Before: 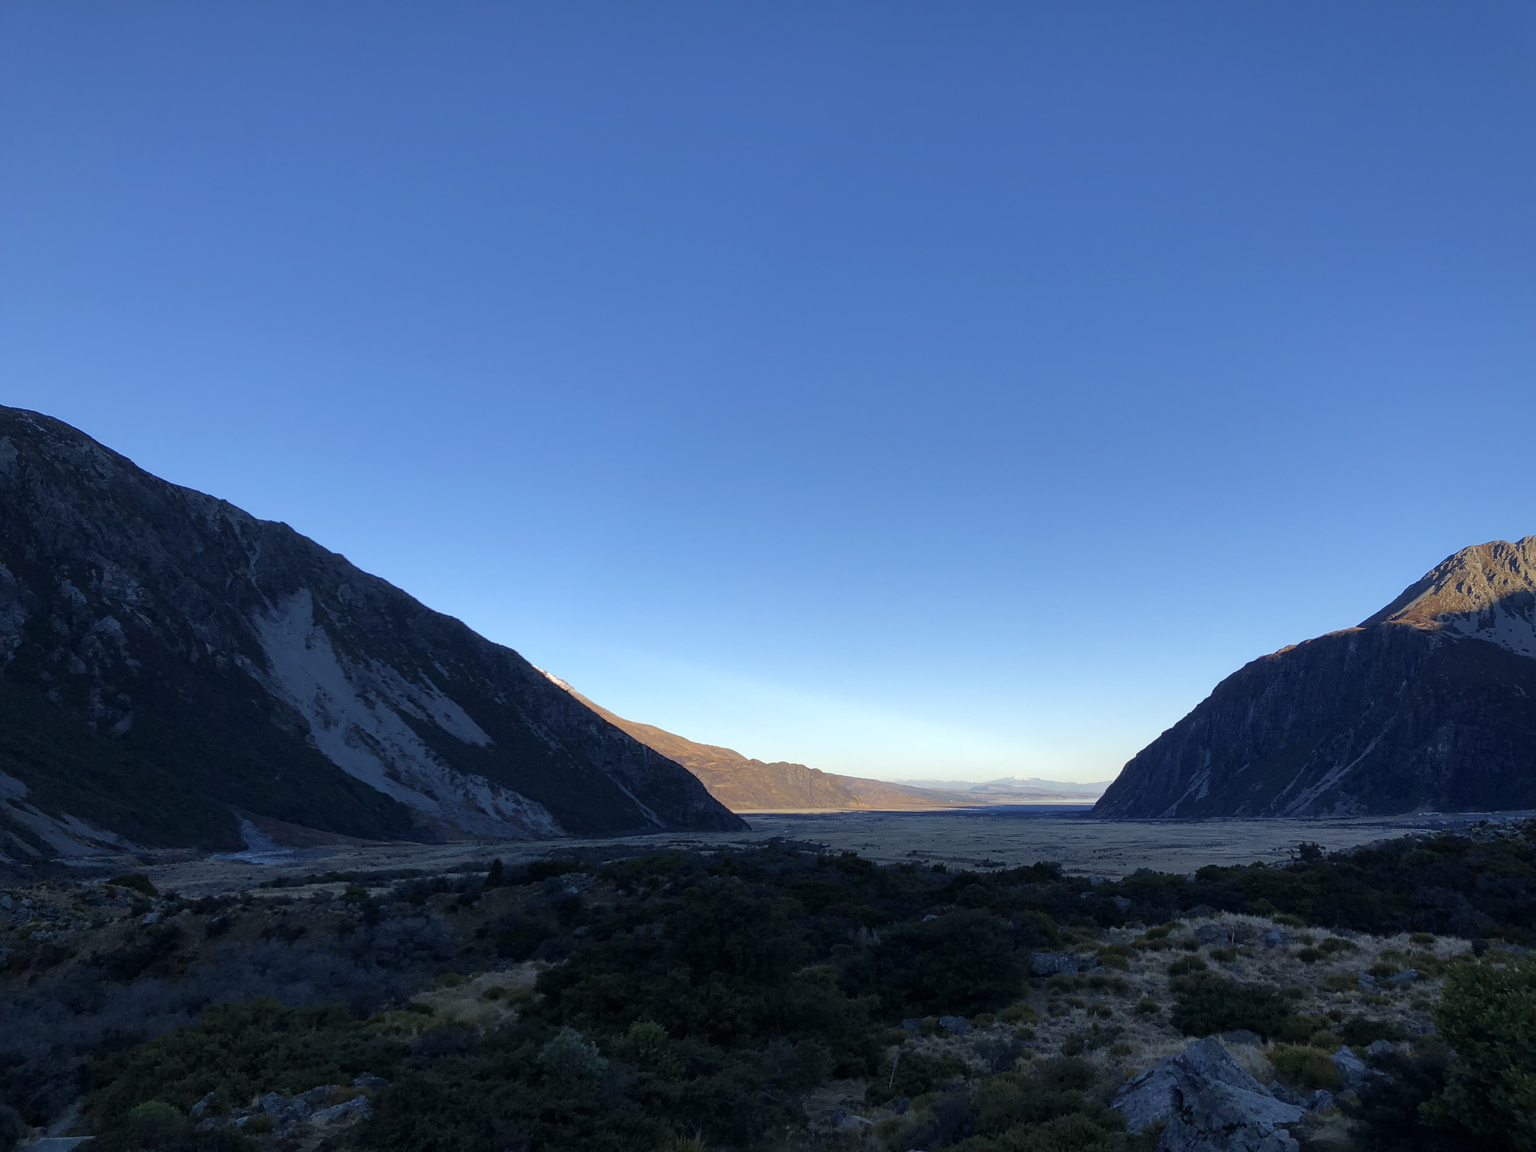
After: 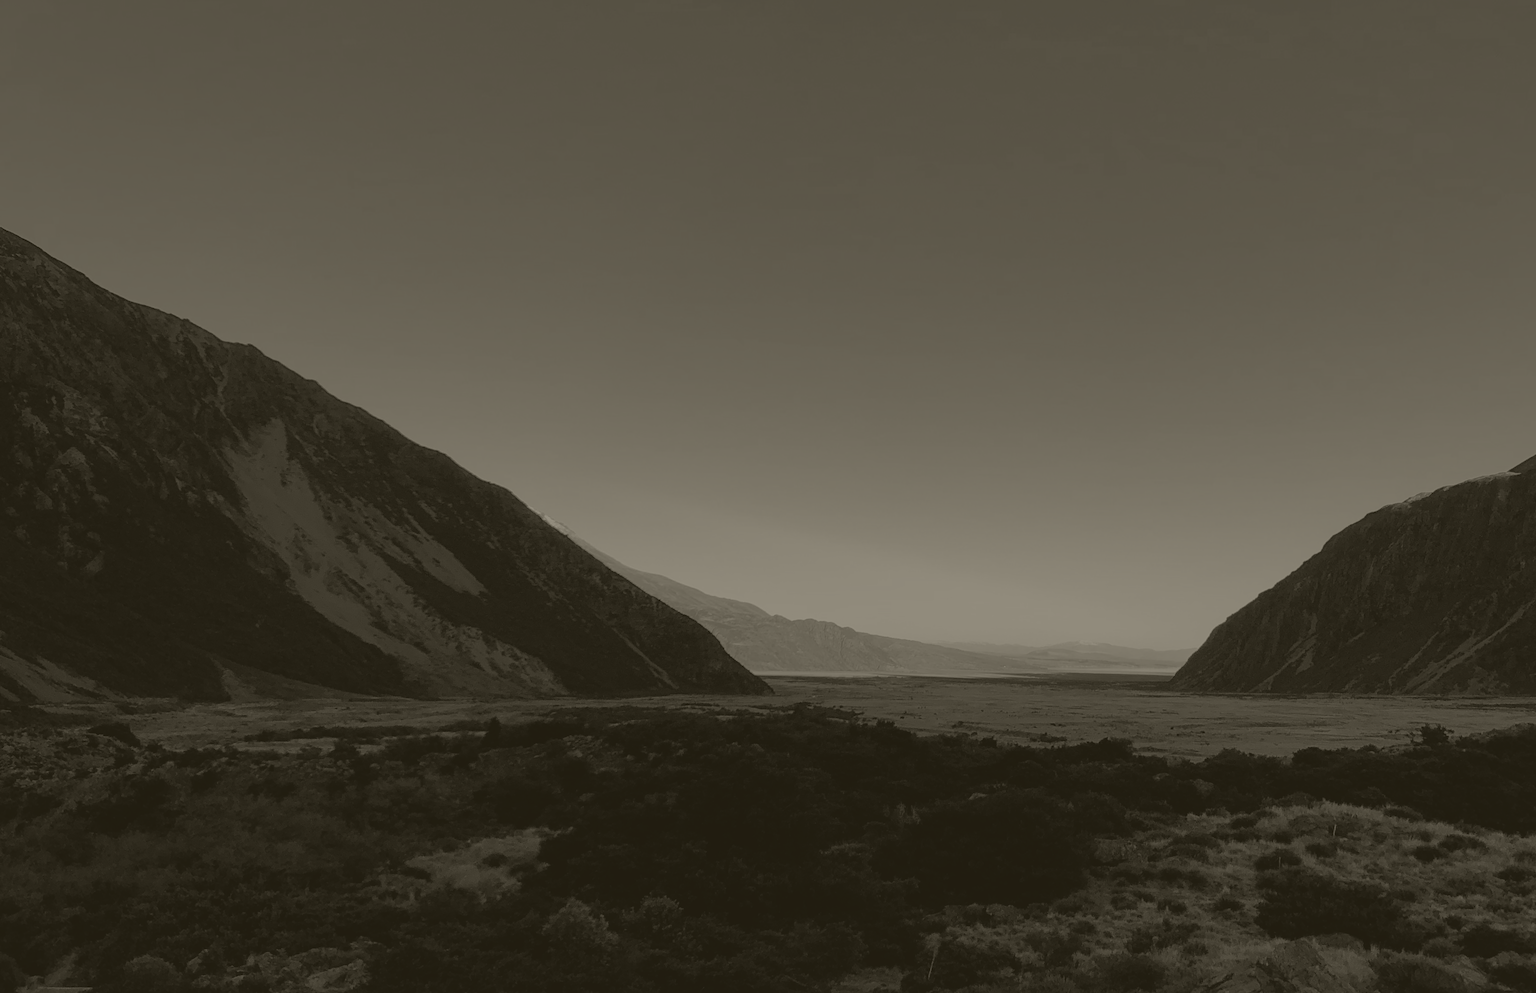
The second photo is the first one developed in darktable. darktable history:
crop: top 20.916%, right 9.437%, bottom 0.316%
filmic rgb: black relative exposure -8.79 EV, white relative exposure 4.98 EV, threshold 6 EV, target black luminance 0%, hardness 3.77, latitude 66.34%, contrast 0.822, highlights saturation mix 10%, shadows ↔ highlights balance 20%, add noise in highlights 0.1, color science v4 (2020), iterations of high-quality reconstruction 0, type of noise poissonian, enable highlight reconstruction true
rotate and perspective: rotation 0.062°, lens shift (vertical) 0.115, lens shift (horizontal) -0.133, crop left 0.047, crop right 0.94, crop top 0.061, crop bottom 0.94
colorize: hue 41.44°, saturation 22%, source mix 60%, lightness 10.61%
